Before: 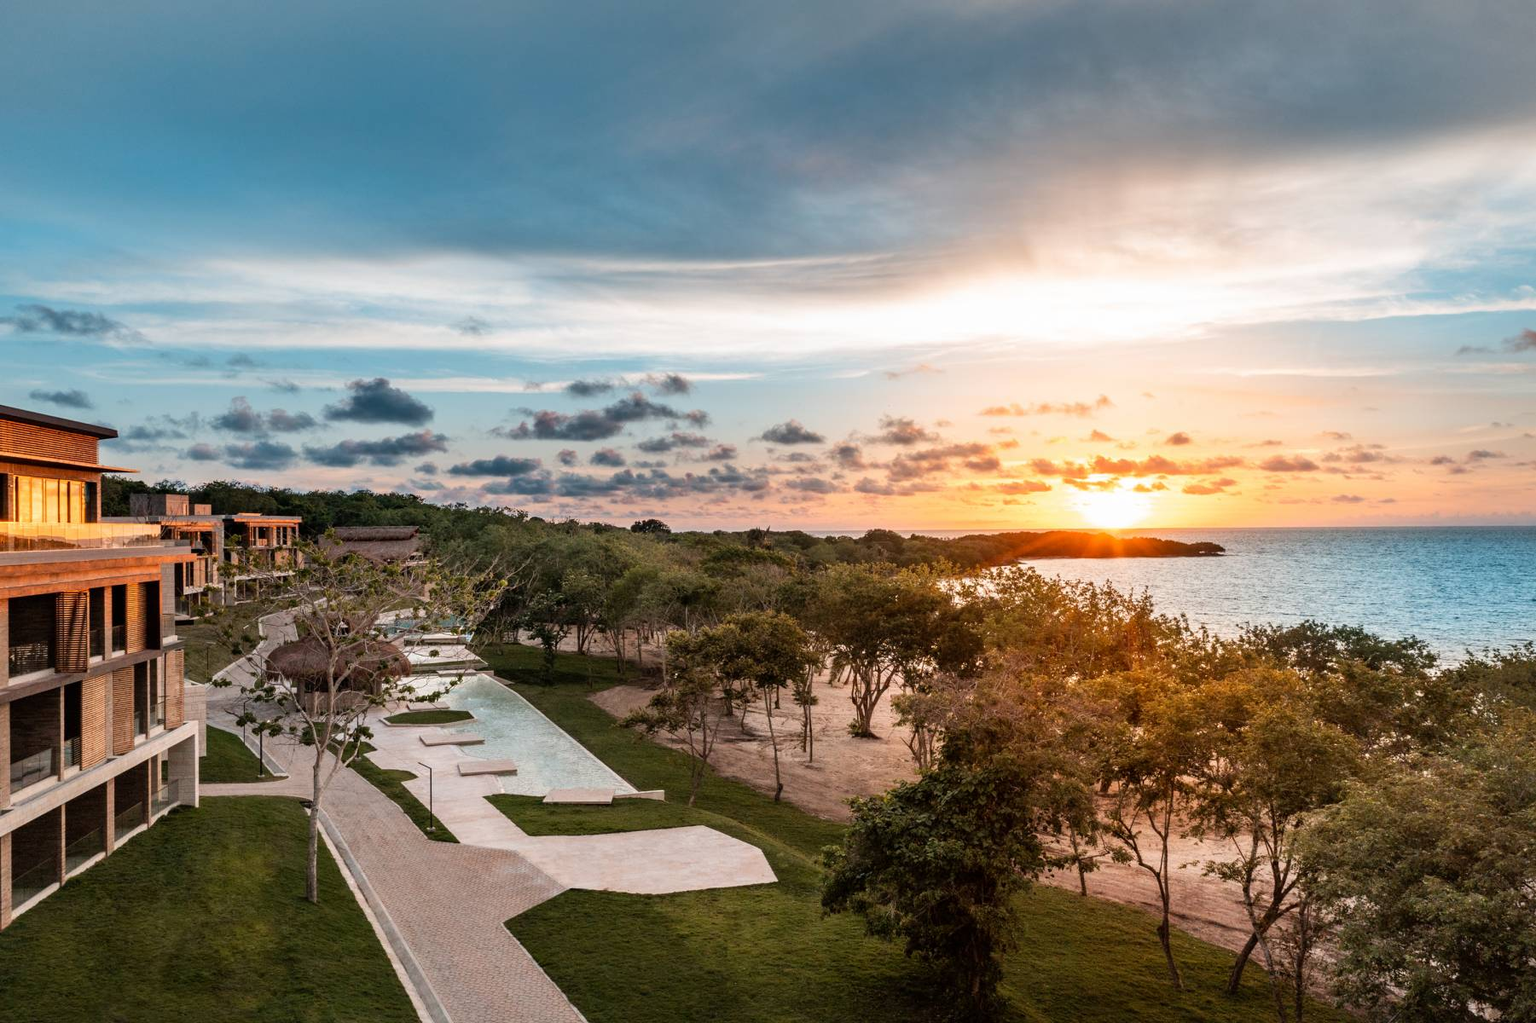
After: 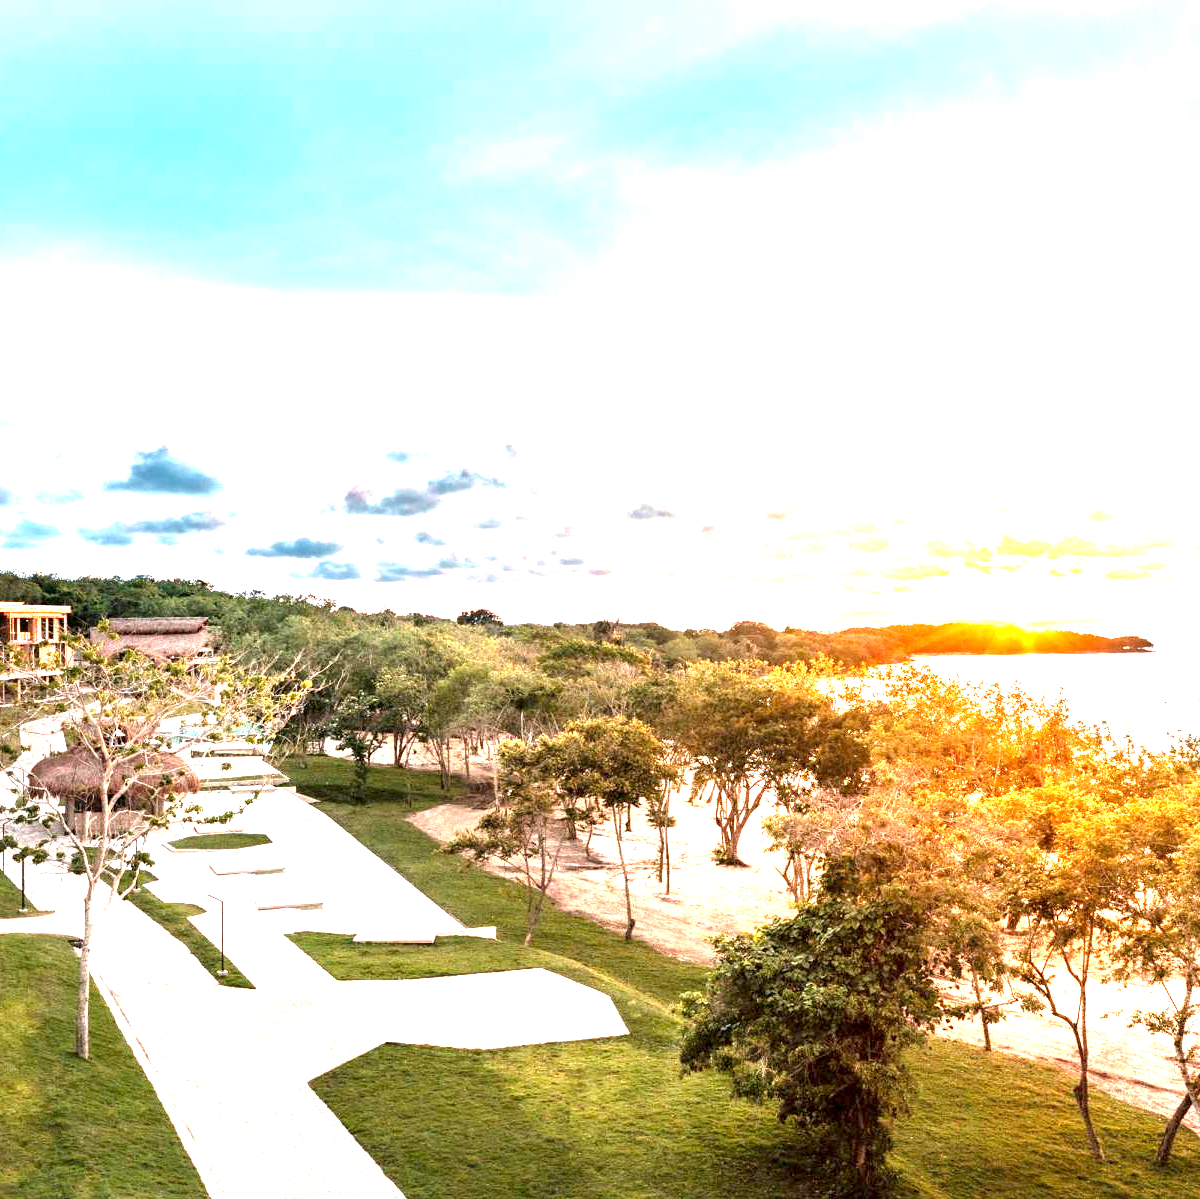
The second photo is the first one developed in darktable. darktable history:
exposure: black level correction 0.001, exposure 2.607 EV, compensate exposure bias true, compensate highlight preservation false
crop and rotate: left 15.754%, right 17.579%
